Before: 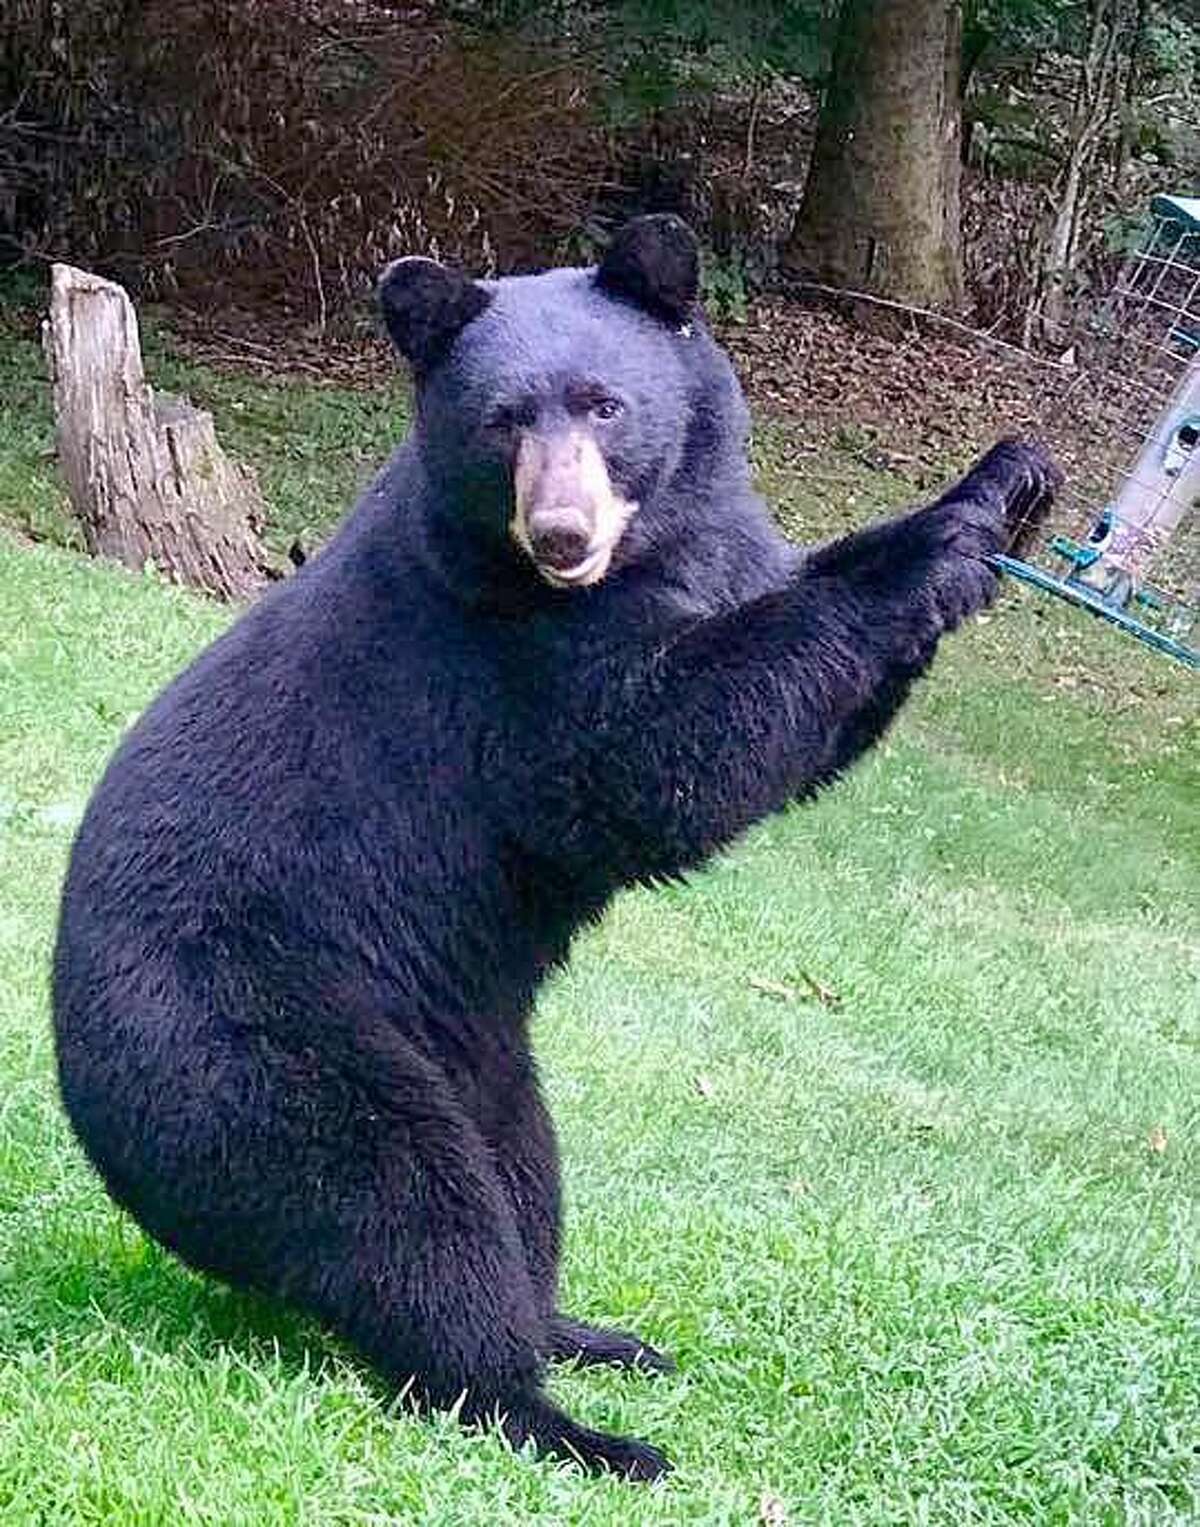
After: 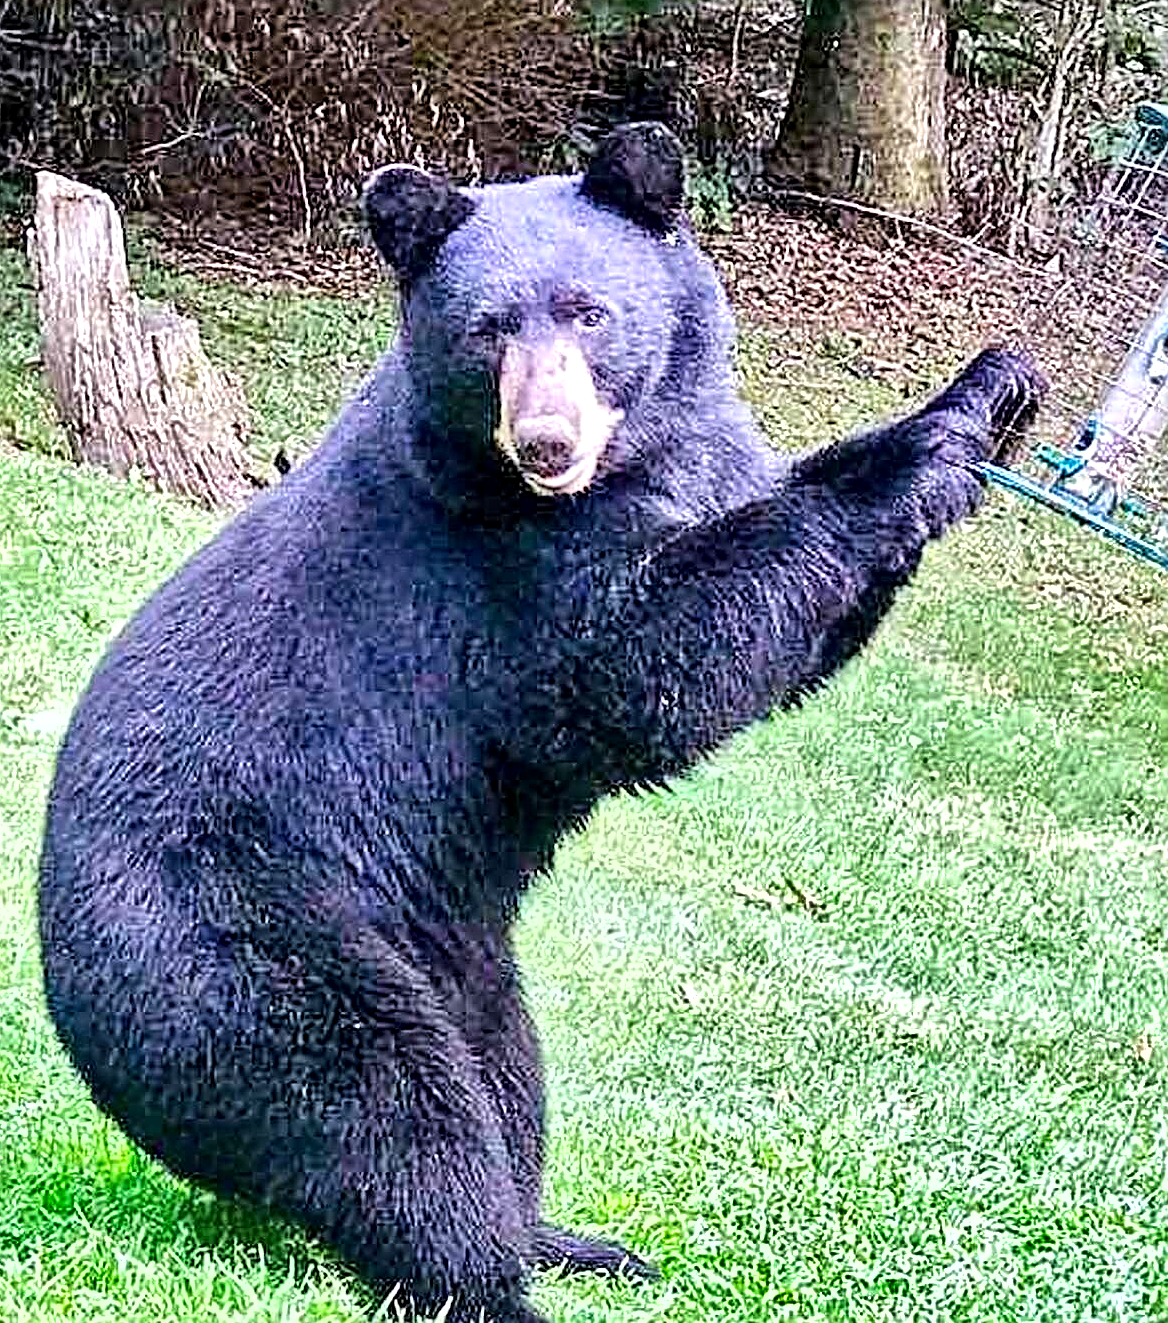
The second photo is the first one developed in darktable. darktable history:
crop: left 1.323%, top 6.089%, right 1.328%, bottom 7.209%
shadows and highlights: low approximation 0.01, soften with gaussian
sharpen: radius 2.532, amount 0.622
tone equalizer: -7 EV 0.149 EV, -6 EV 0.63 EV, -5 EV 1.13 EV, -4 EV 1.34 EV, -3 EV 1.16 EV, -2 EV 0.6 EV, -1 EV 0.154 EV, smoothing diameter 2.11%, edges refinement/feathering 23.79, mask exposure compensation -1.57 EV, filter diffusion 5
local contrast: highlights 84%, shadows 80%
